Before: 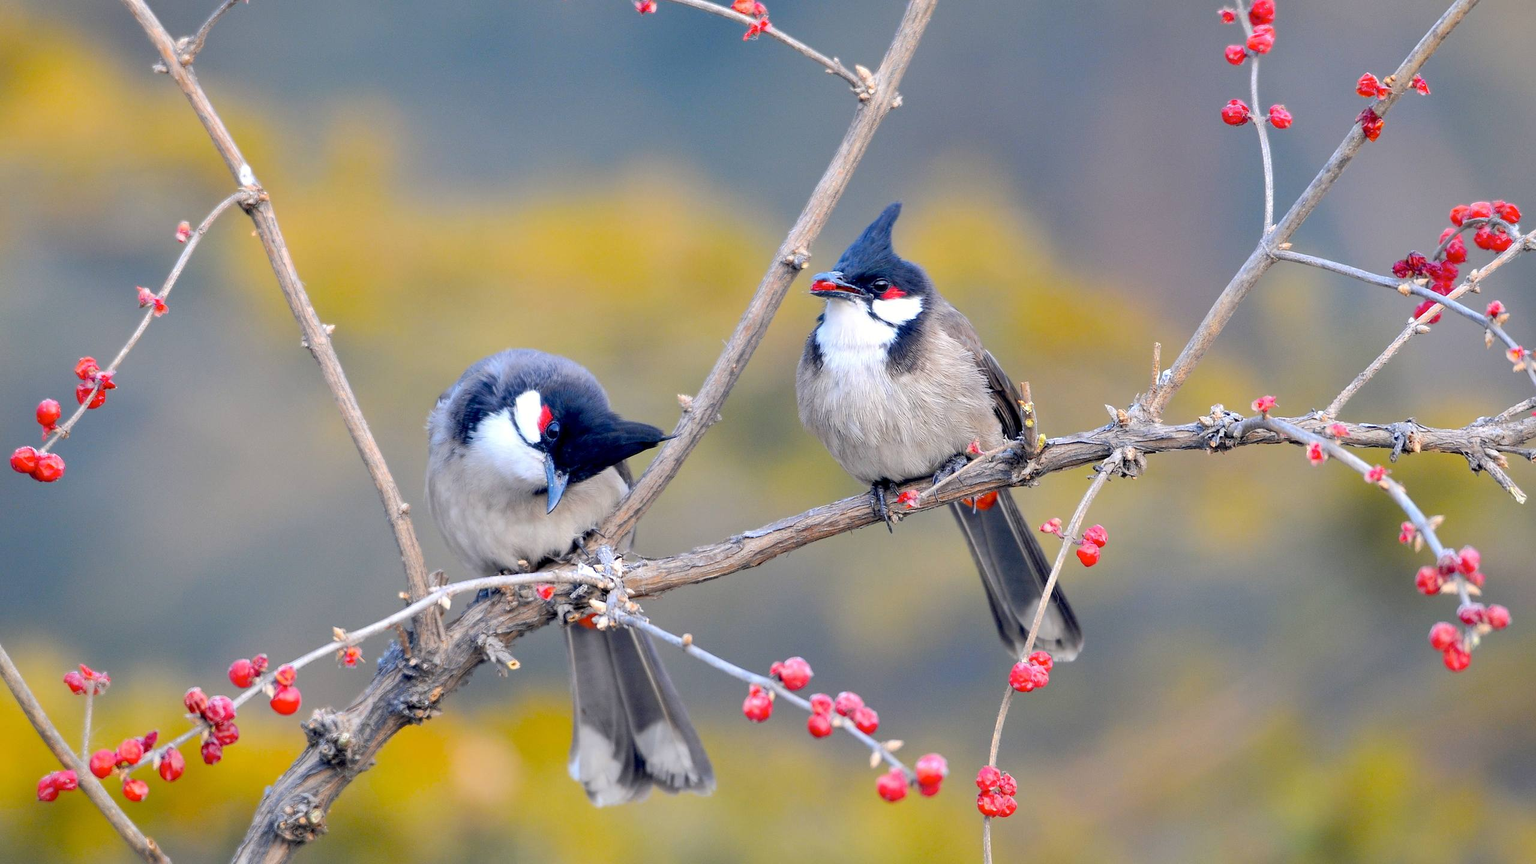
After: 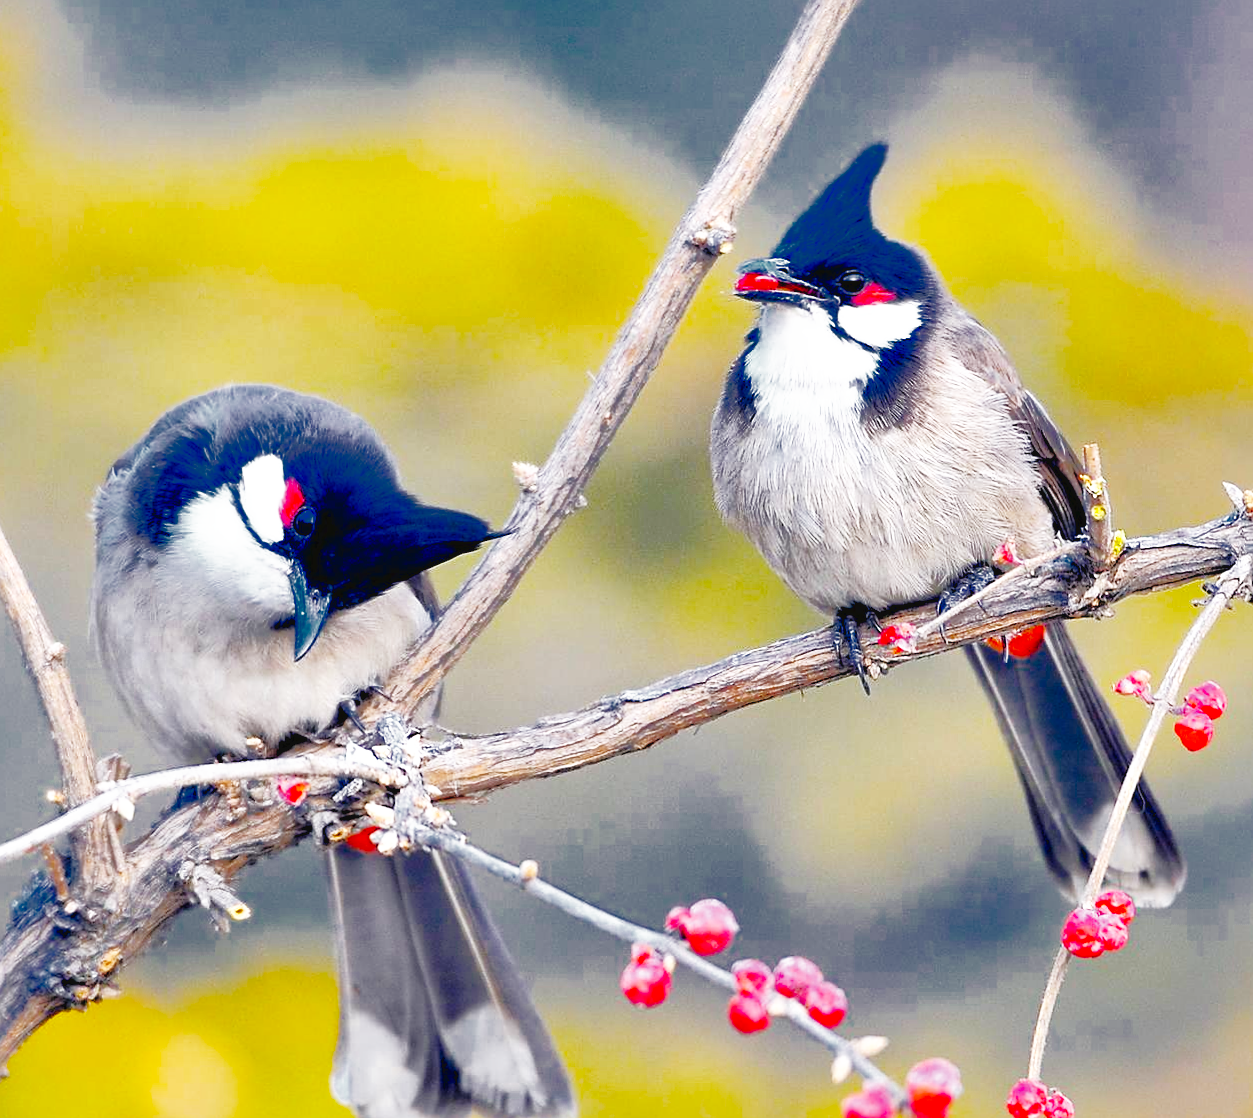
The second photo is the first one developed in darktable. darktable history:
shadows and highlights: shadows 40, highlights -60
crop and rotate: angle 0.02°, left 24.353%, top 13.219%, right 26.156%, bottom 8.224%
color zones: curves: ch0 [(0, 0.497) (0.143, 0.5) (0.286, 0.5) (0.429, 0.483) (0.571, 0.116) (0.714, -0.006) (0.857, 0.28) (1, 0.497)]
rotate and perspective: rotation 0.174°, lens shift (vertical) 0.013, lens shift (horizontal) 0.019, shear 0.001, automatic cropping original format, crop left 0.007, crop right 0.991, crop top 0.016, crop bottom 0.997
base curve: curves: ch0 [(0, 0.003) (0.001, 0.002) (0.006, 0.004) (0.02, 0.022) (0.048, 0.086) (0.094, 0.234) (0.162, 0.431) (0.258, 0.629) (0.385, 0.8) (0.548, 0.918) (0.751, 0.988) (1, 1)], preserve colors none
color balance rgb: perceptual saturation grading › global saturation 20%, global vibrance 20%
sharpen: on, module defaults
